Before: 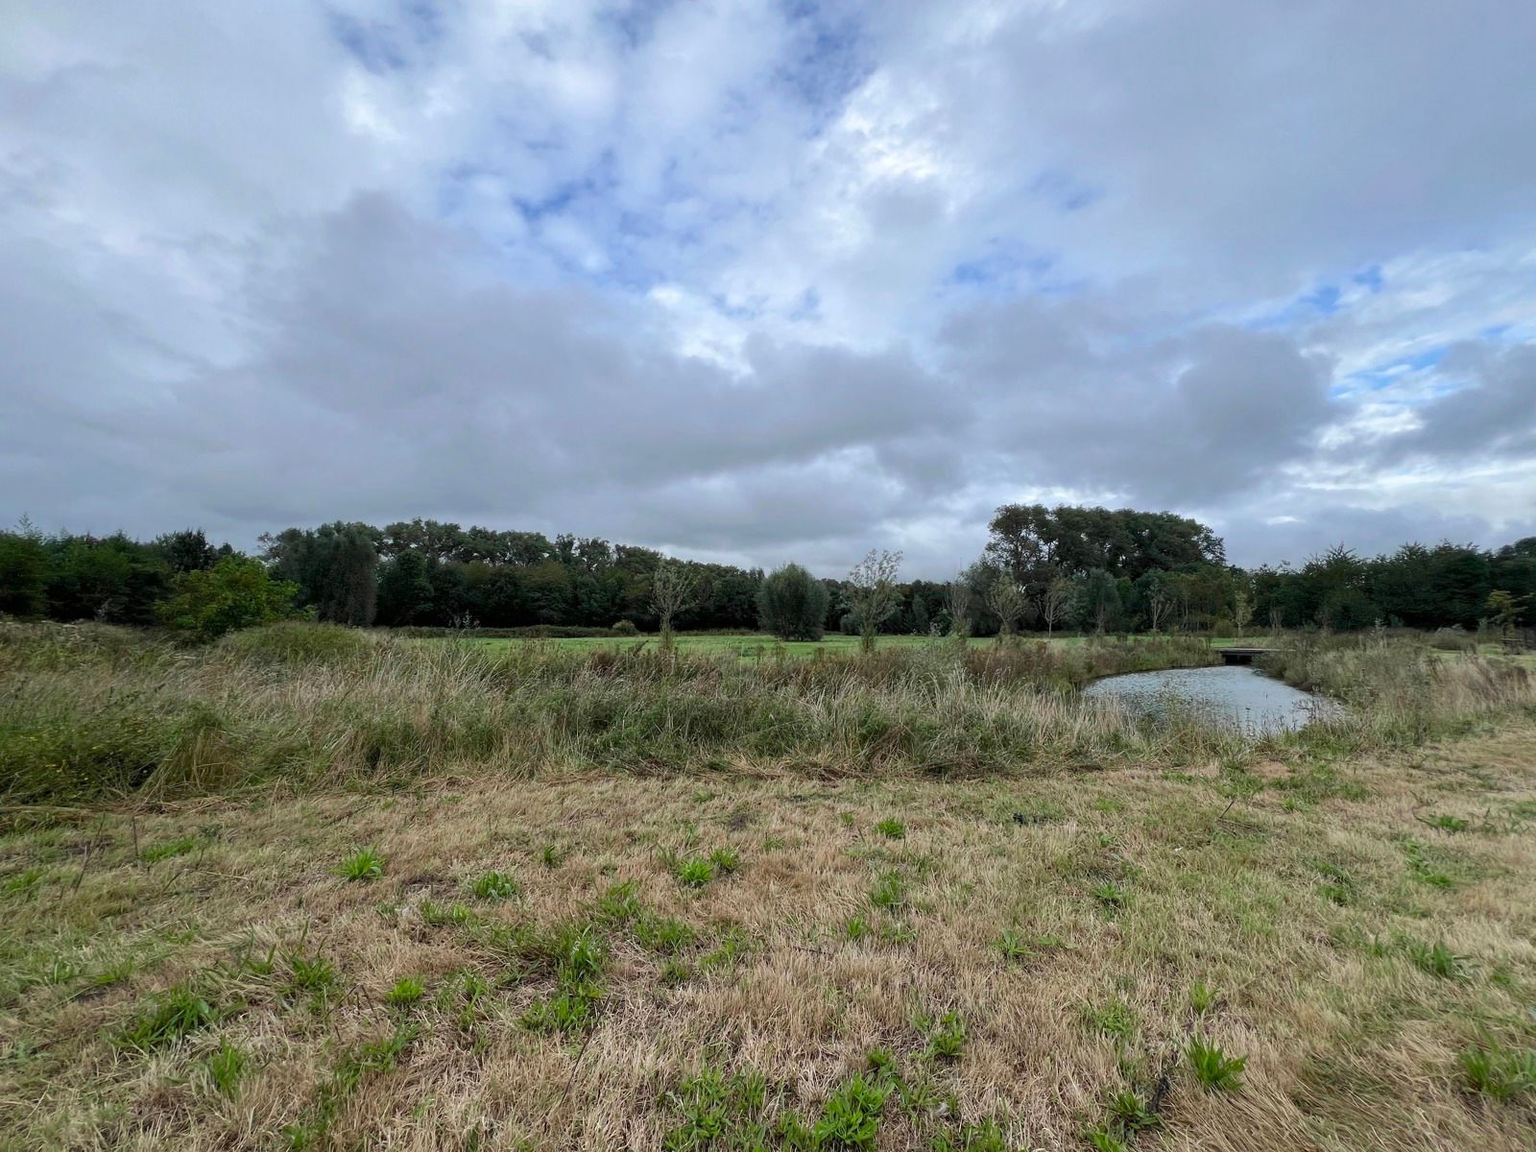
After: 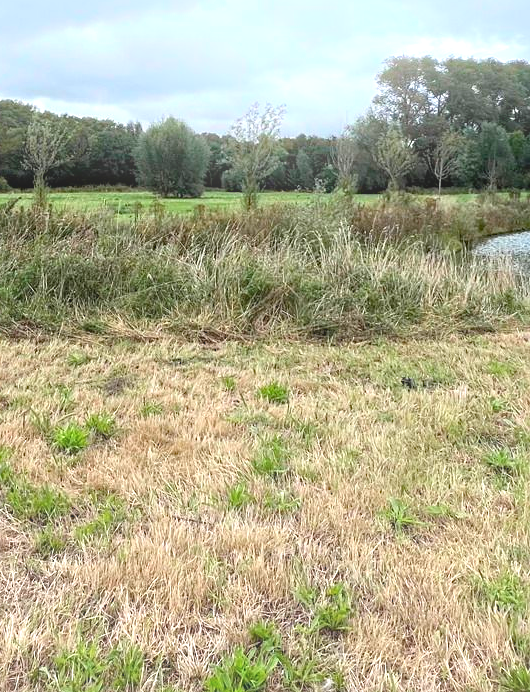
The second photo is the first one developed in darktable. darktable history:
exposure: black level correction 0, exposure 1 EV, compensate exposure bias true, compensate highlight preservation false
crop: left 40.878%, top 39.176%, right 25.993%, bottom 3.081%
sharpen: amount 0.2
bloom: size 16%, threshold 98%, strength 20%
levels: levels [0, 0.499, 1]
haze removal: compatibility mode true, adaptive false
